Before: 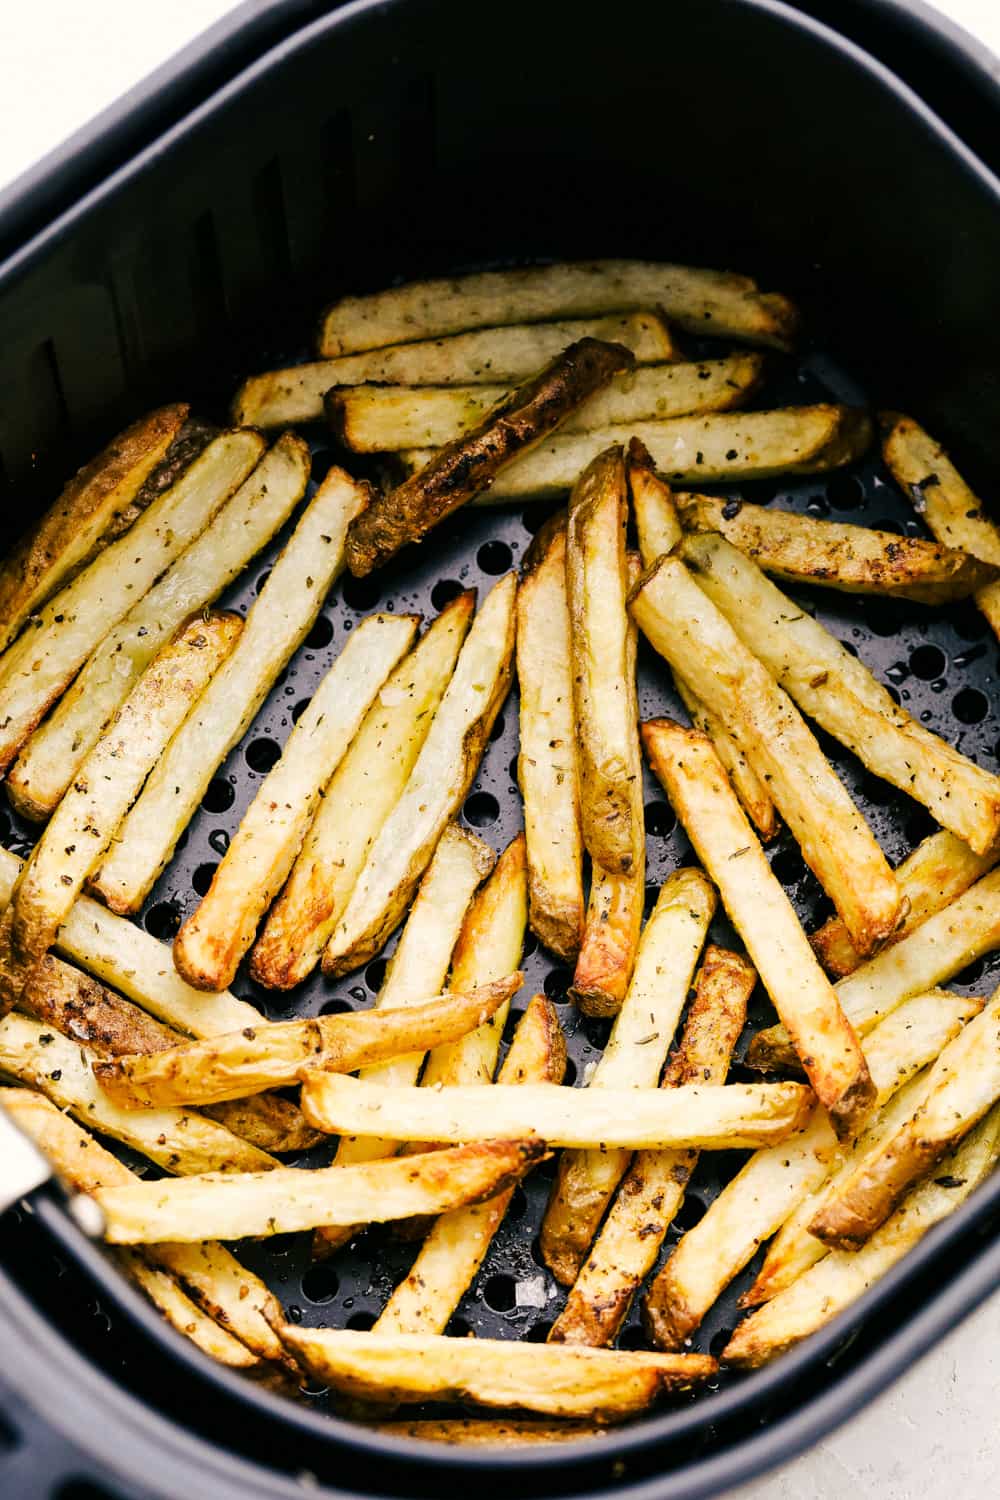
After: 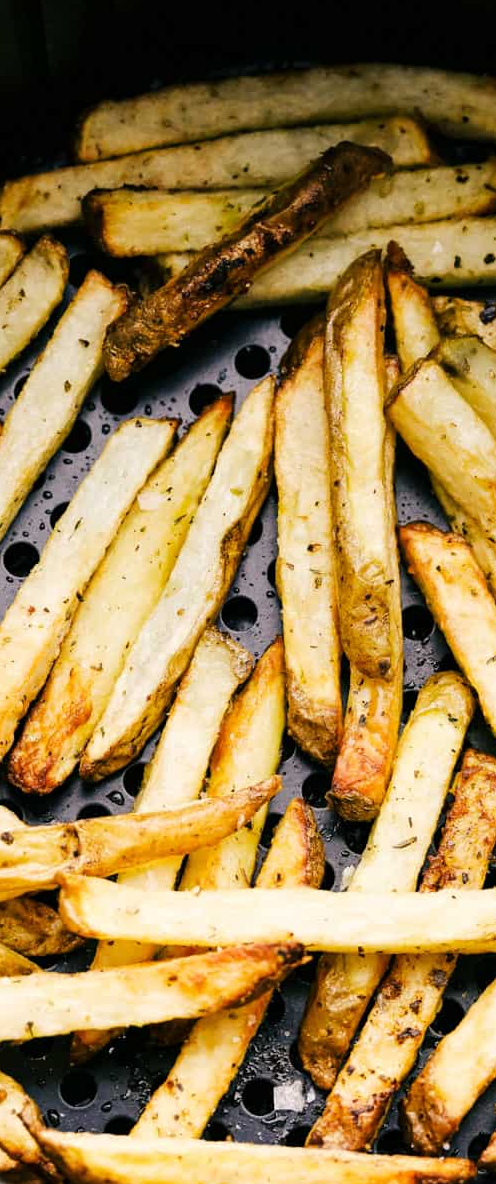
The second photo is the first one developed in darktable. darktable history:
crop and rotate: angle 0.017°, left 24.244%, top 13.08%, right 26.087%, bottom 7.923%
